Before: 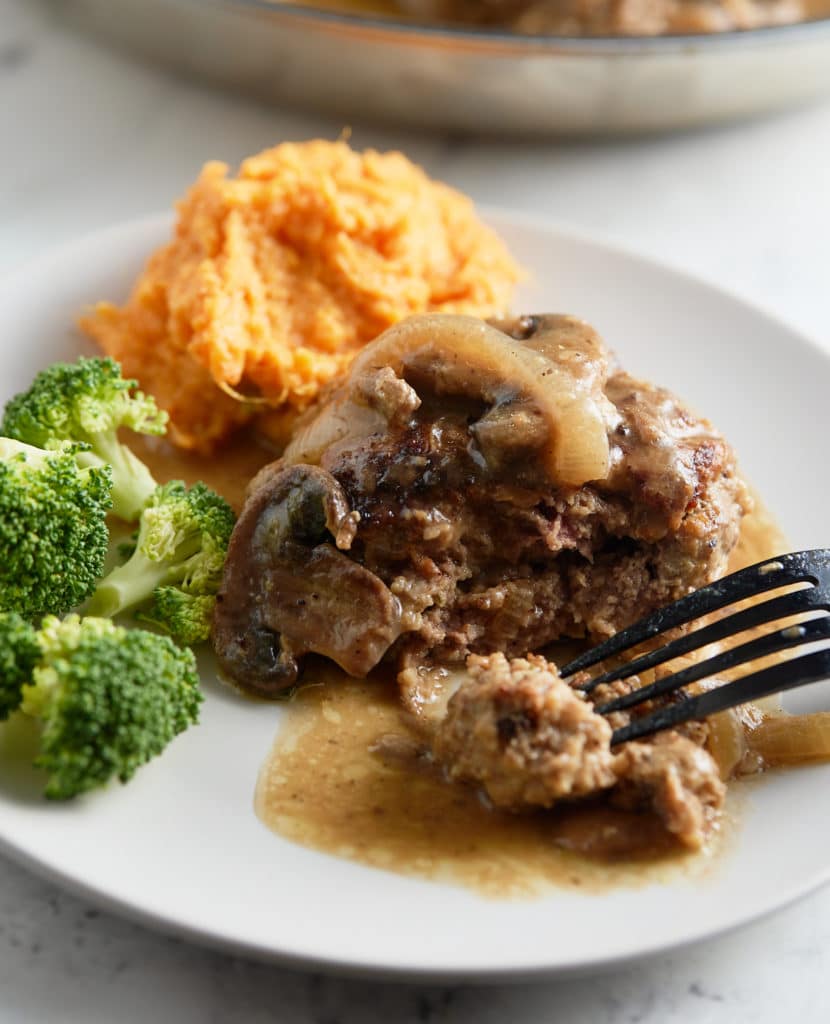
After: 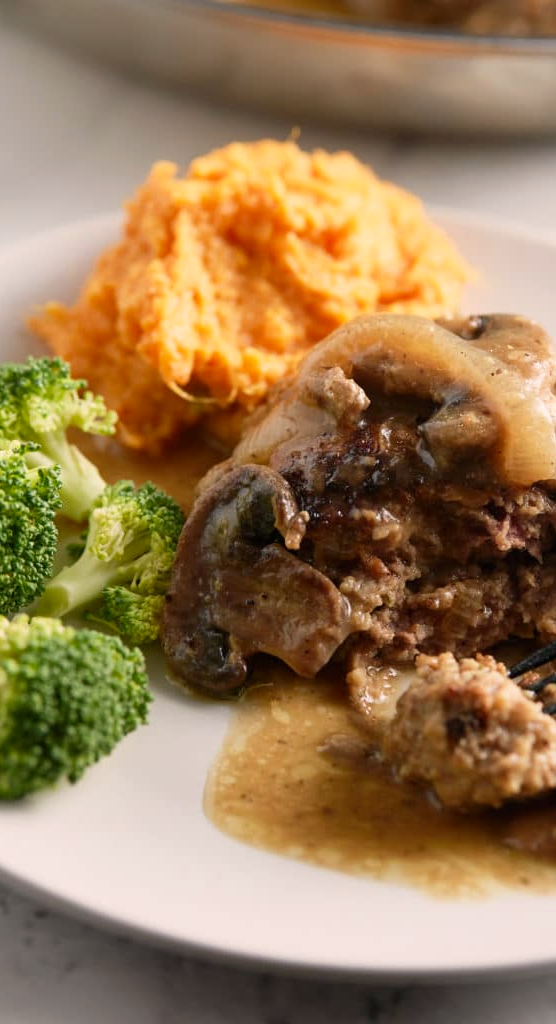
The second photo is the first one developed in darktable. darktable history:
crop and rotate: left 6.225%, right 26.732%
color correction: highlights a* 5.76, highlights b* 4.84
